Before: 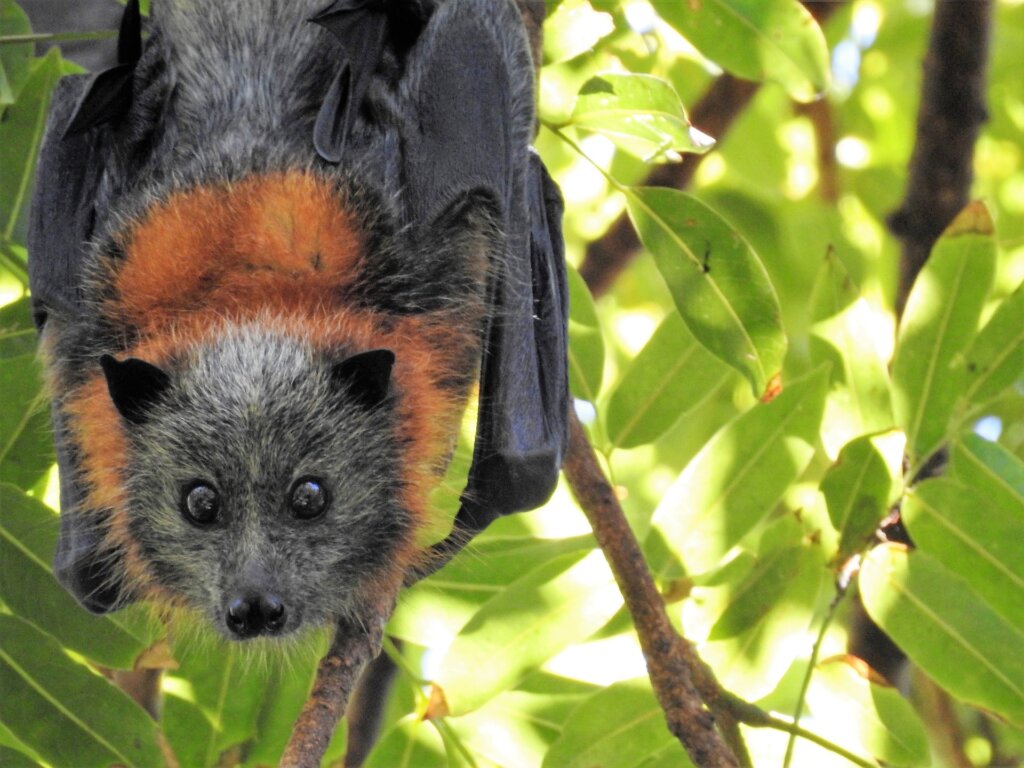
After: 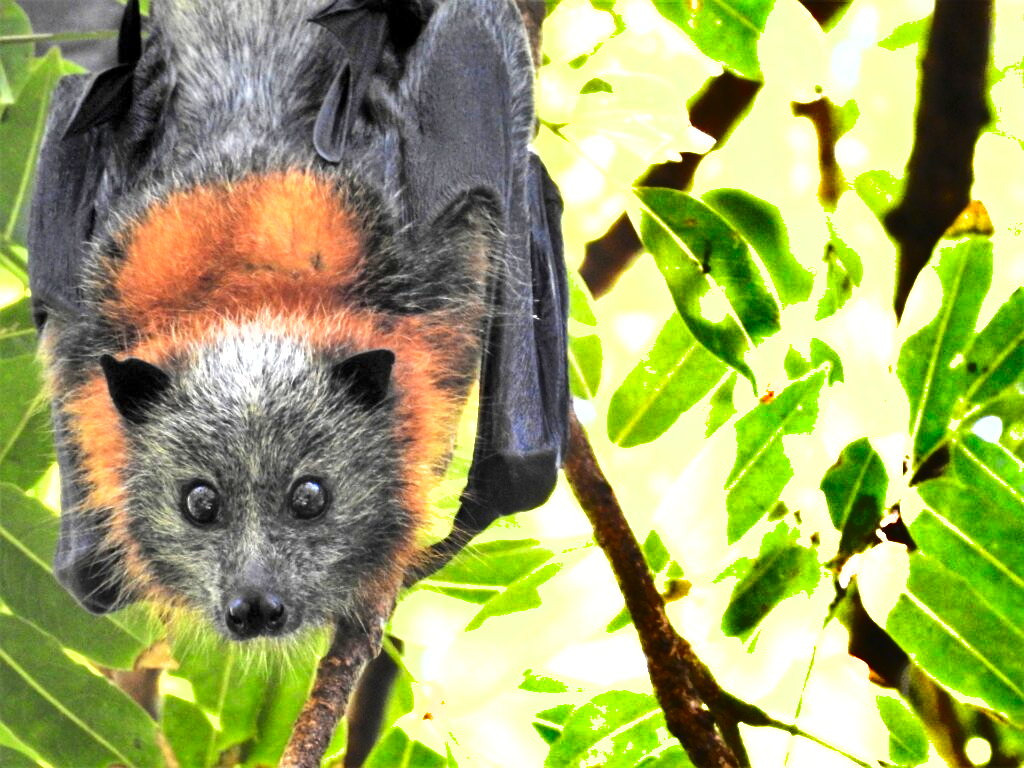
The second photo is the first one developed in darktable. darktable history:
exposure: black level correction 0.001, exposure 1.398 EV, compensate exposure bias true, compensate highlight preservation false
shadows and highlights: radius 108.52, shadows 40.68, highlights -72.88, low approximation 0.01, soften with gaussian
